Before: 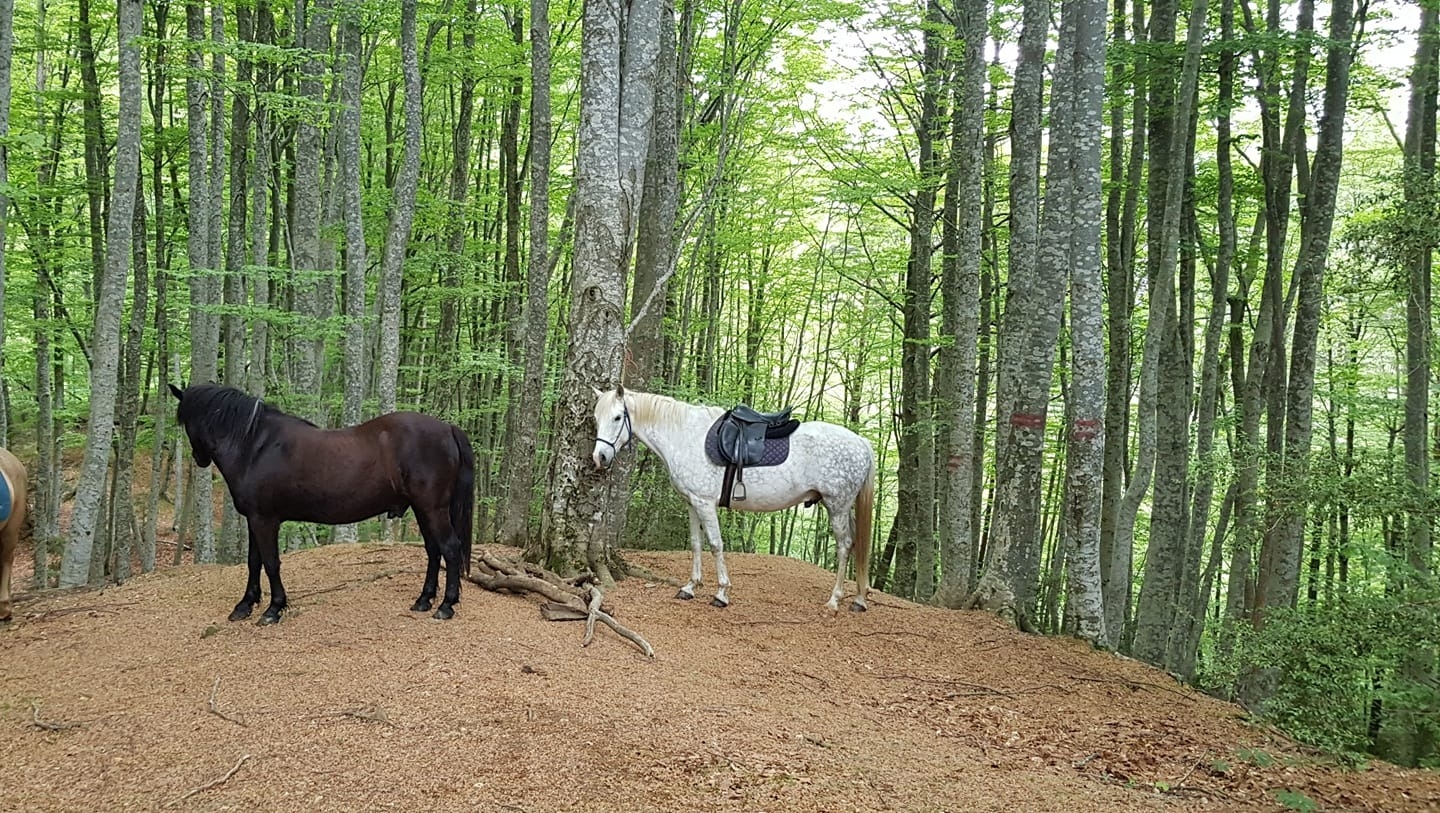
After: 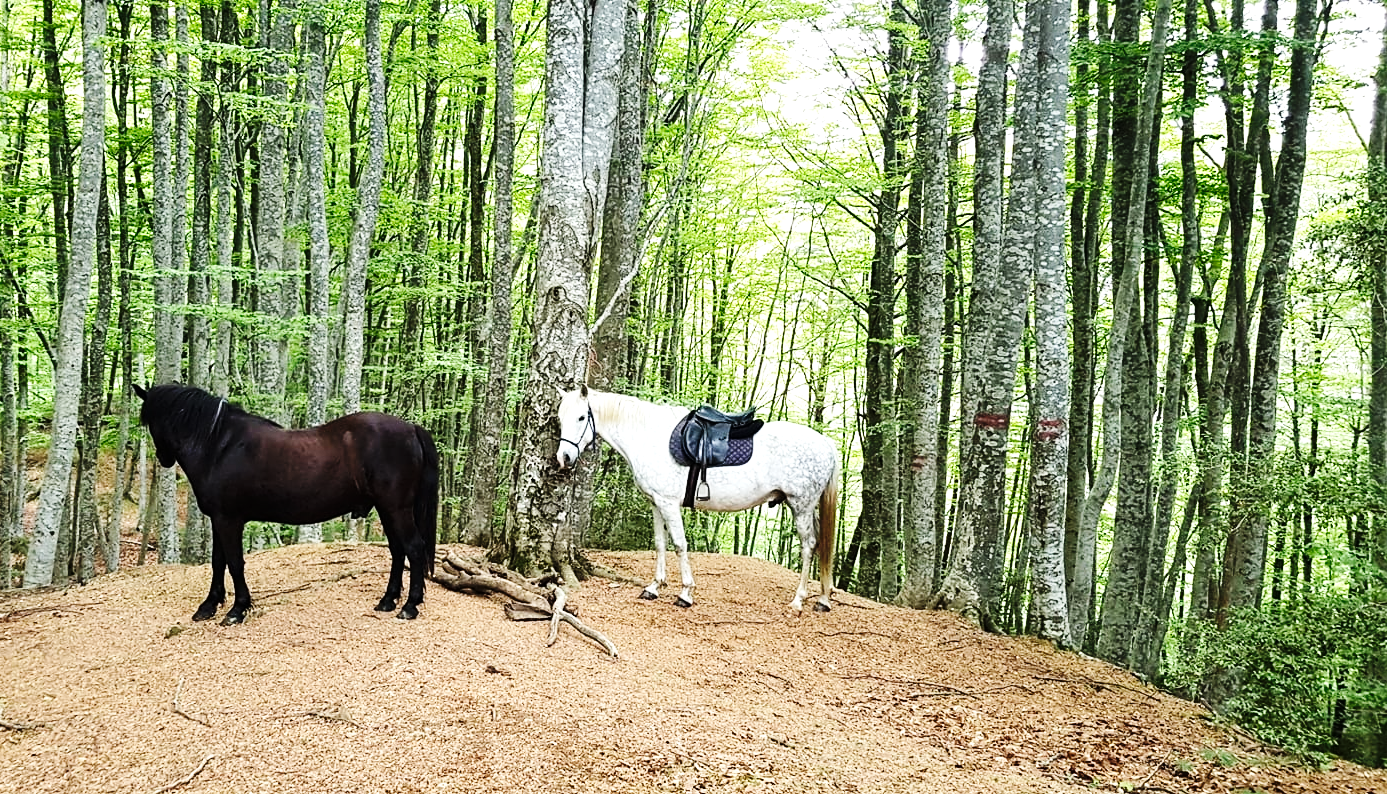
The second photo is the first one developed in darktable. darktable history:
tone equalizer: -8 EV -0.75 EV, -7 EV -0.7 EV, -6 EV -0.6 EV, -5 EV -0.4 EV, -3 EV 0.4 EV, -2 EV 0.6 EV, -1 EV 0.7 EV, +0 EV 0.75 EV, edges refinement/feathering 500, mask exposure compensation -1.57 EV, preserve details no
base curve: curves: ch0 [(0, 0) (0.036, 0.025) (0.121, 0.166) (0.206, 0.329) (0.605, 0.79) (1, 1)], preserve colors none
crop and rotate: left 2.536%, right 1.107%, bottom 2.246%
